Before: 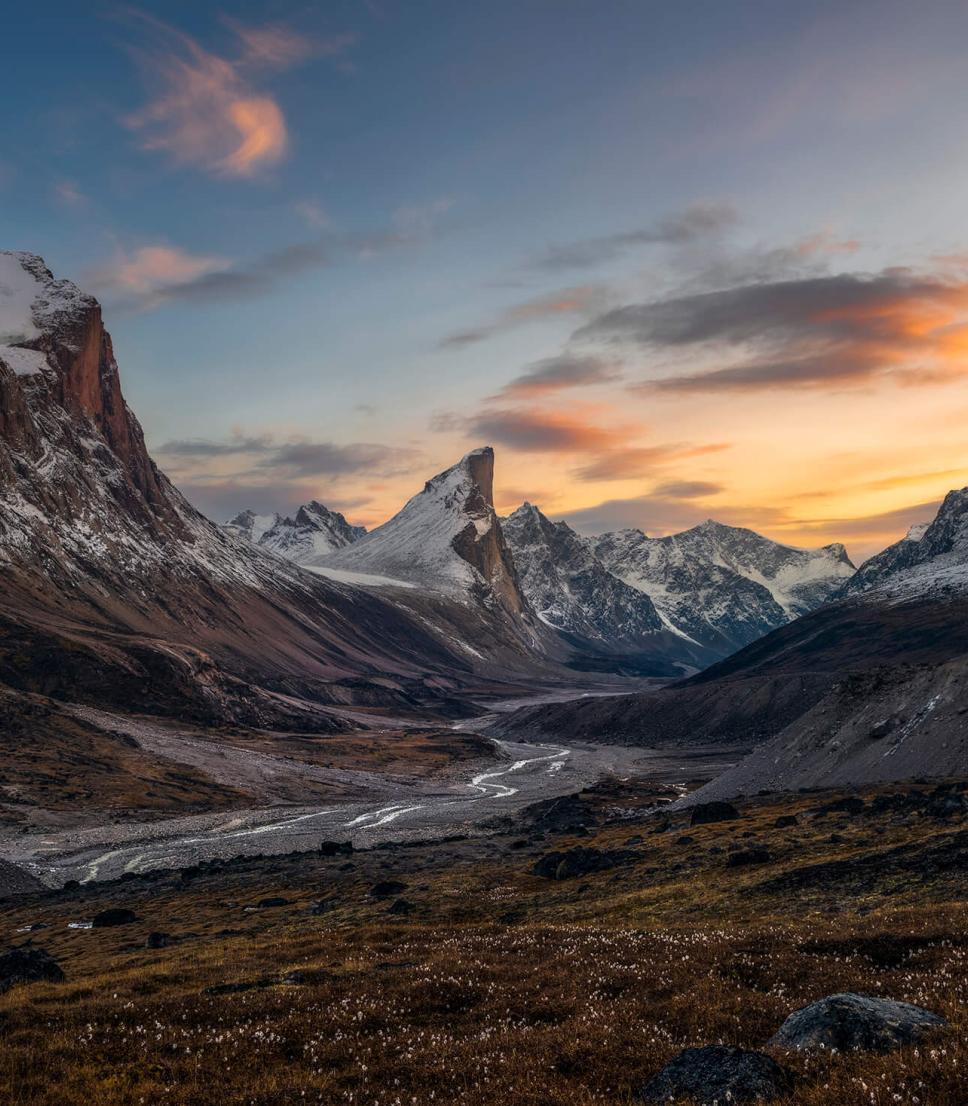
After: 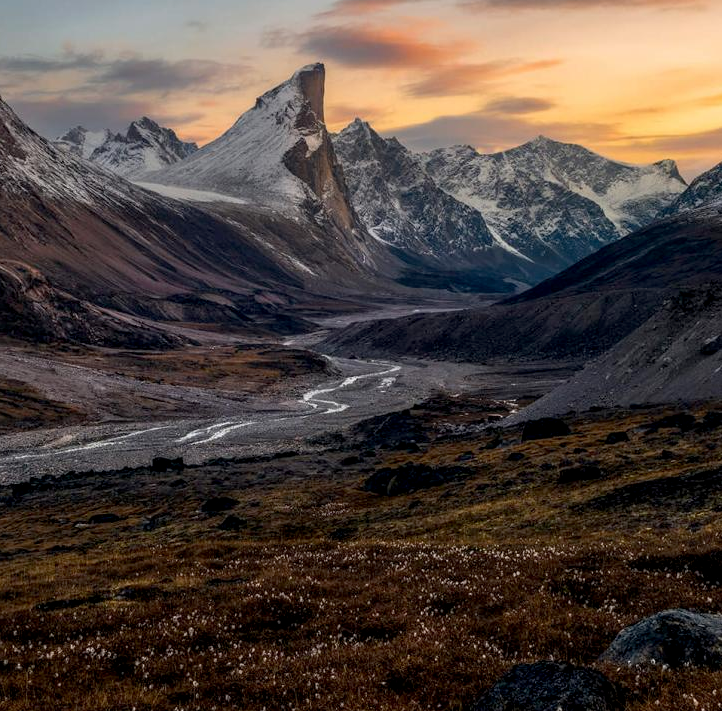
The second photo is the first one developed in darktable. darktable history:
crop and rotate: left 17.468%, top 34.789%, right 7.855%, bottom 0.866%
exposure: black level correction 0.005, exposure 0.003 EV, compensate highlight preservation false
